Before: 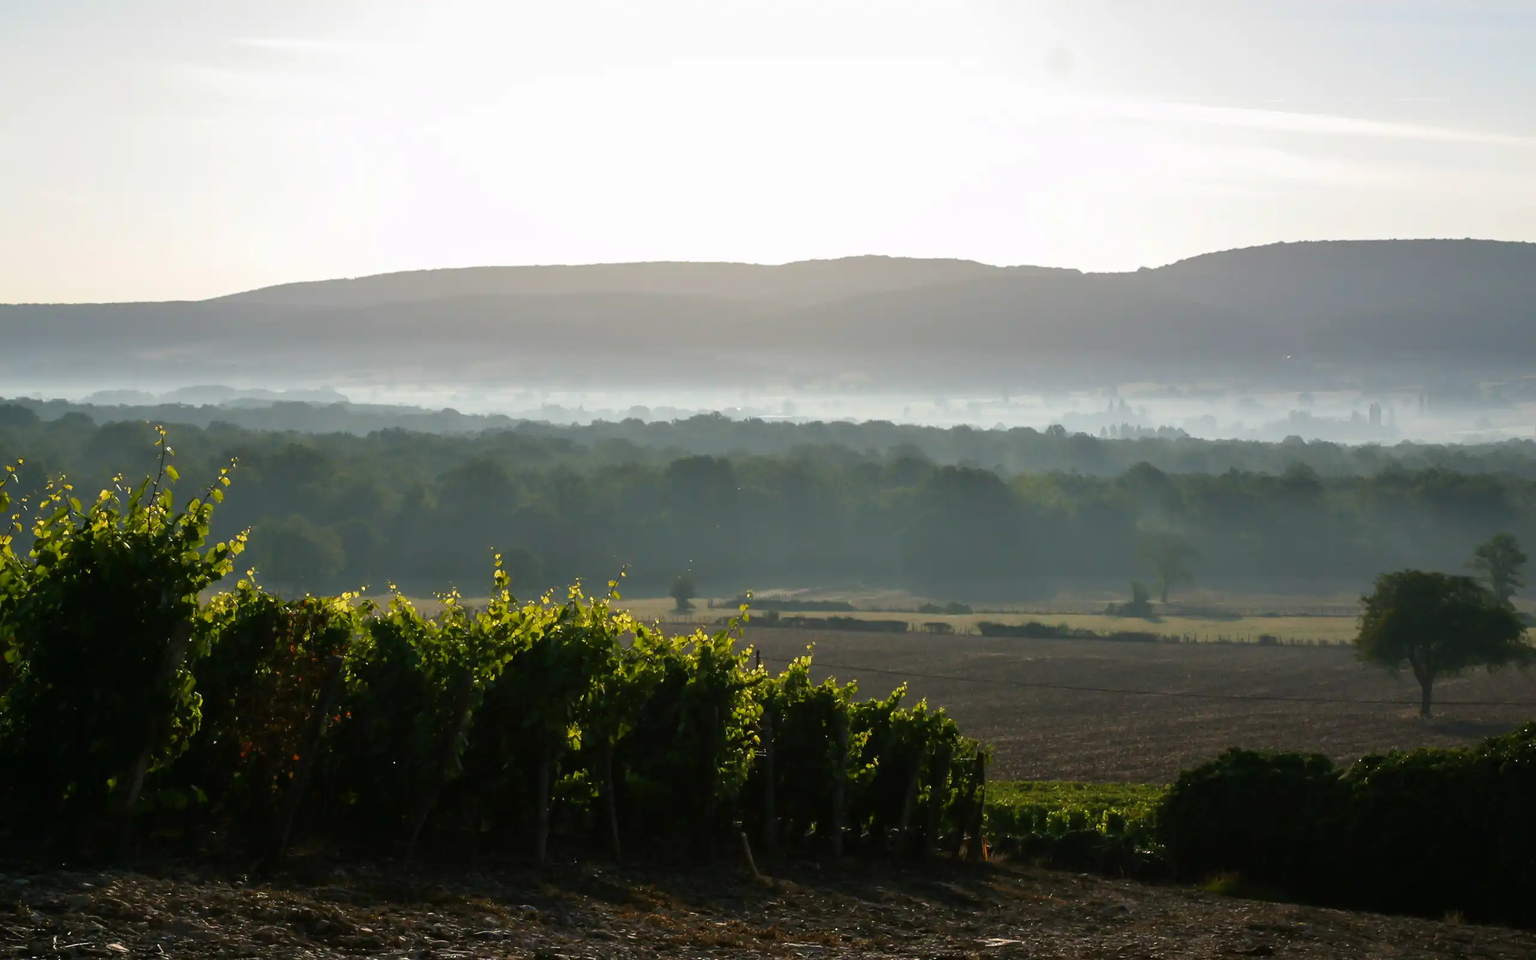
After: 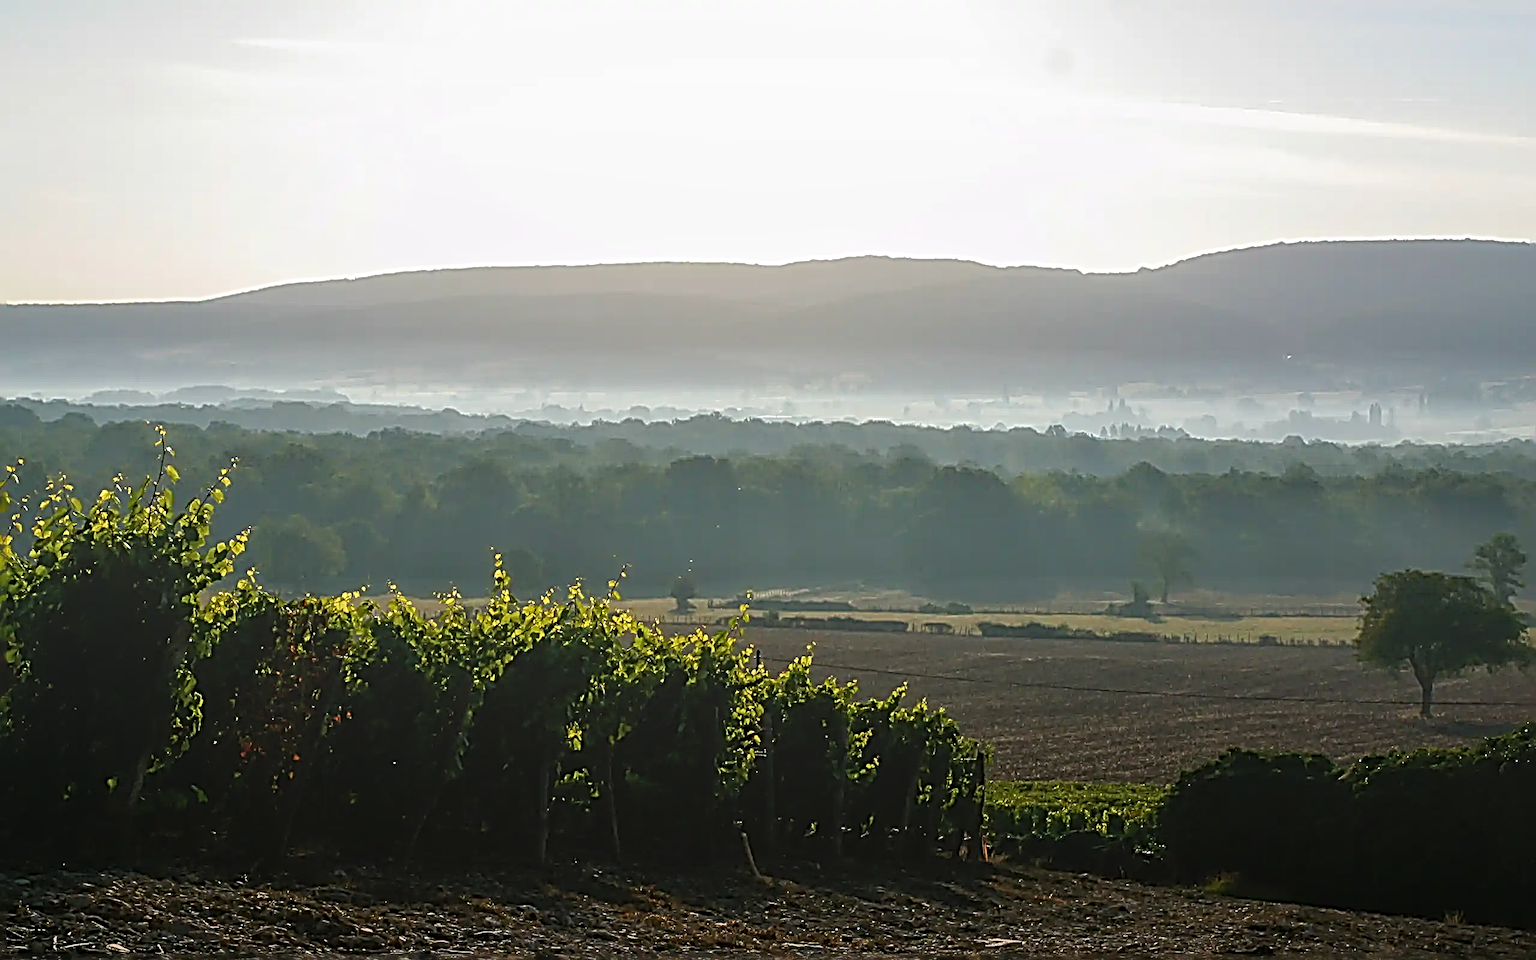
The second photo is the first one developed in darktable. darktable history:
local contrast: highlights 72%, shadows 10%, midtone range 0.192
haze removal: compatibility mode true, adaptive false
sharpen: radius 4.006, amount 1.993
